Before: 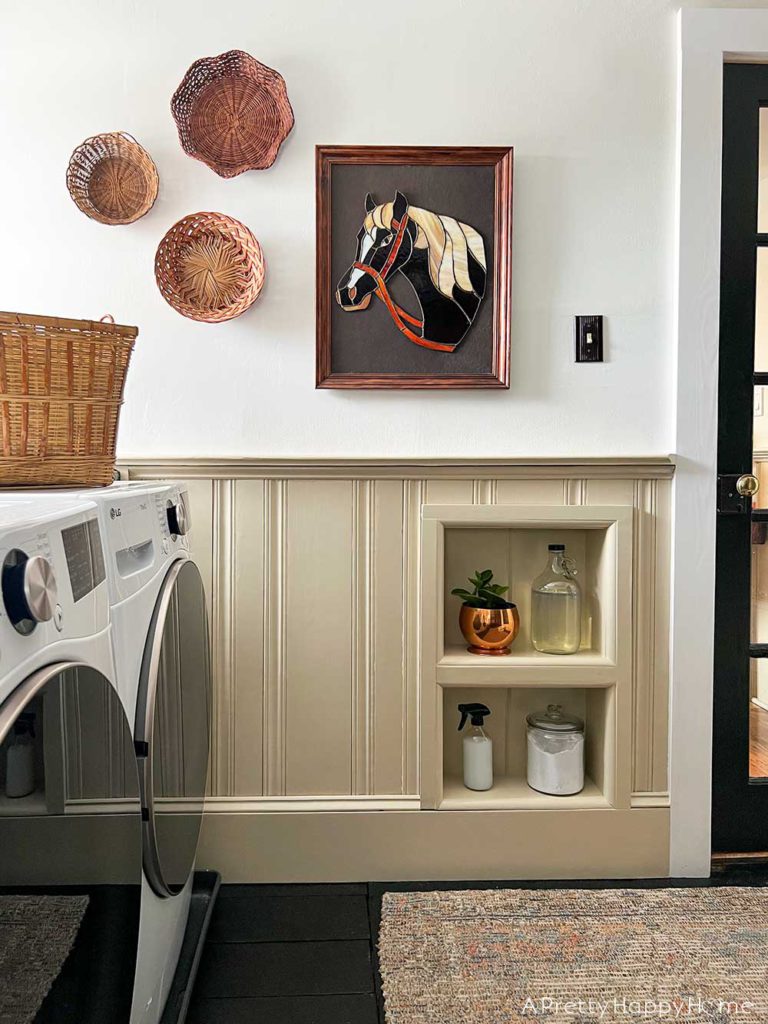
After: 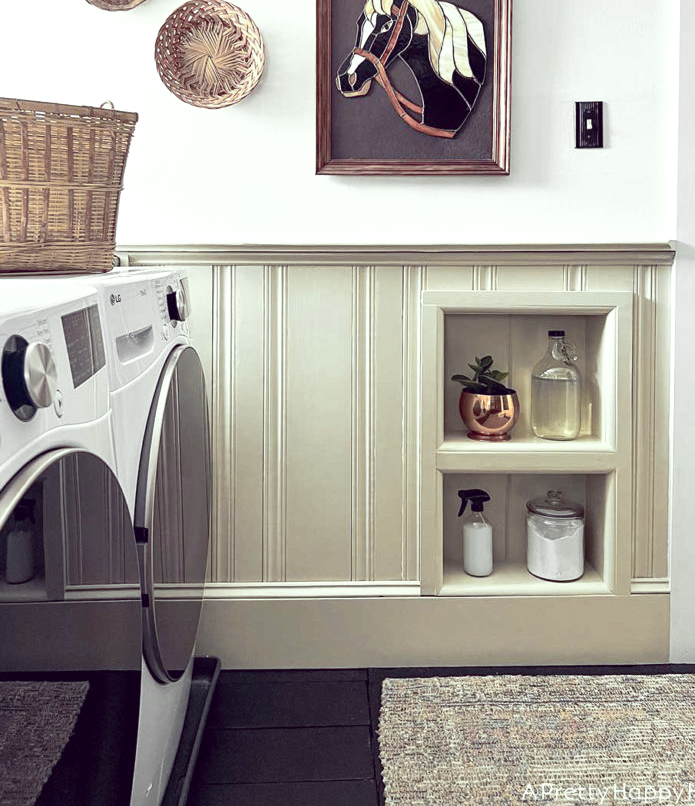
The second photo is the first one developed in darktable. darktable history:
crop: top 20.916%, right 9.437%, bottom 0.316%
color zones: curves: ch0 [(0.257, 0.558) (0.75, 0.565)]; ch1 [(0.004, 0.857) (0.14, 0.416) (0.257, 0.695) (0.442, 0.032) (0.736, 0.266) (0.891, 0.741)]; ch2 [(0, 0.623) (0.112, 0.436) (0.271, 0.474) (0.516, 0.64) (0.743, 0.286)]
color correction: highlights a* -20.17, highlights b* 20.27, shadows a* 20.03, shadows b* -20.46, saturation 0.43
white balance: red 1.004, blue 1.096
base curve: curves: ch0 [(0, 0) (0.688, 0.865) (1, 1)], preserve colors none
